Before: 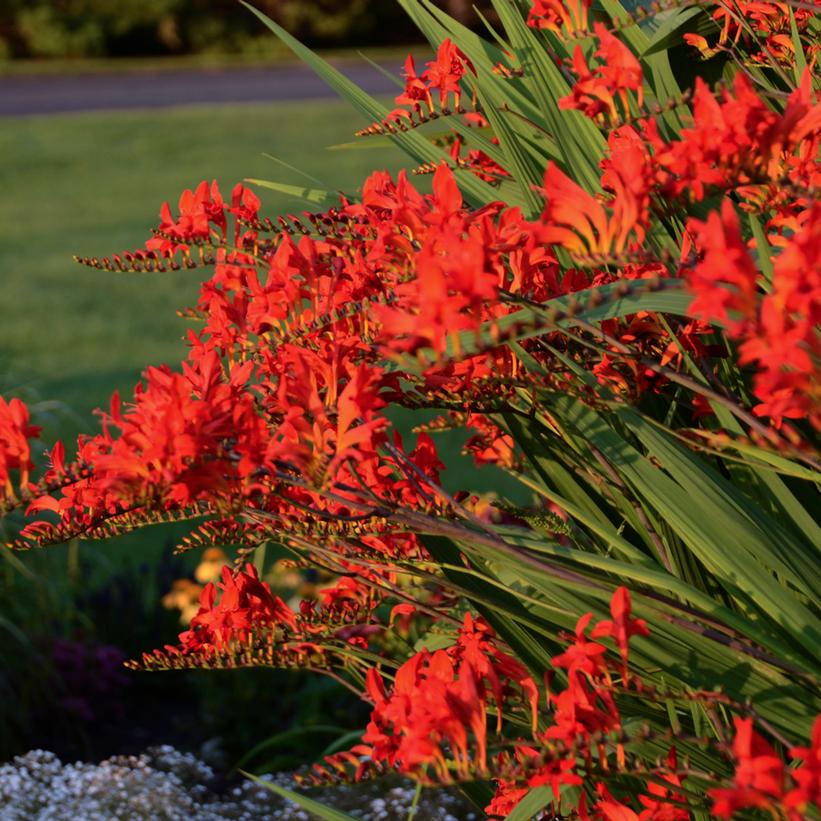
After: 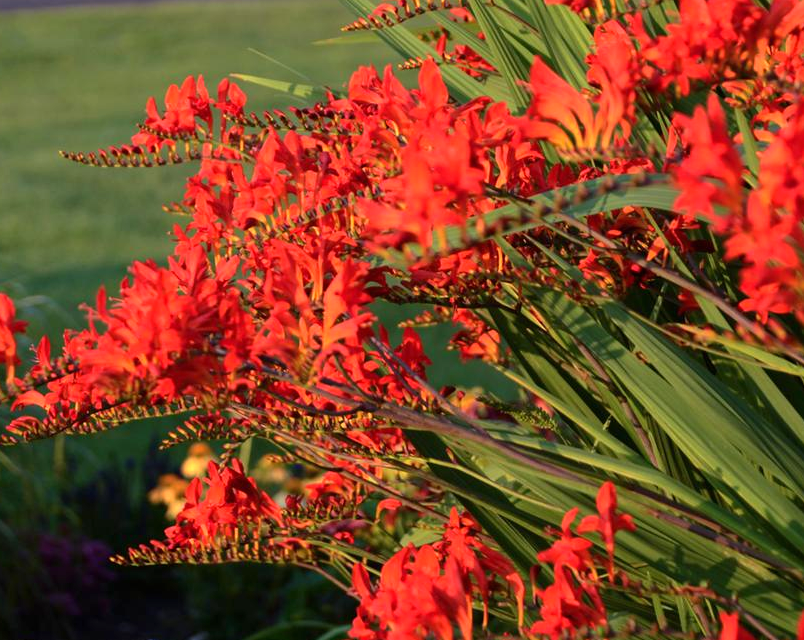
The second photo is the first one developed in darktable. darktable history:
exposure: black level correction 0, exposure 0.5 EV, compensate highlight preservation false
crop and rotate: left 1.814%, top 12.818%, right 0.25%, bottom 9.225%
white balance: red 1.004, blue 1.024
